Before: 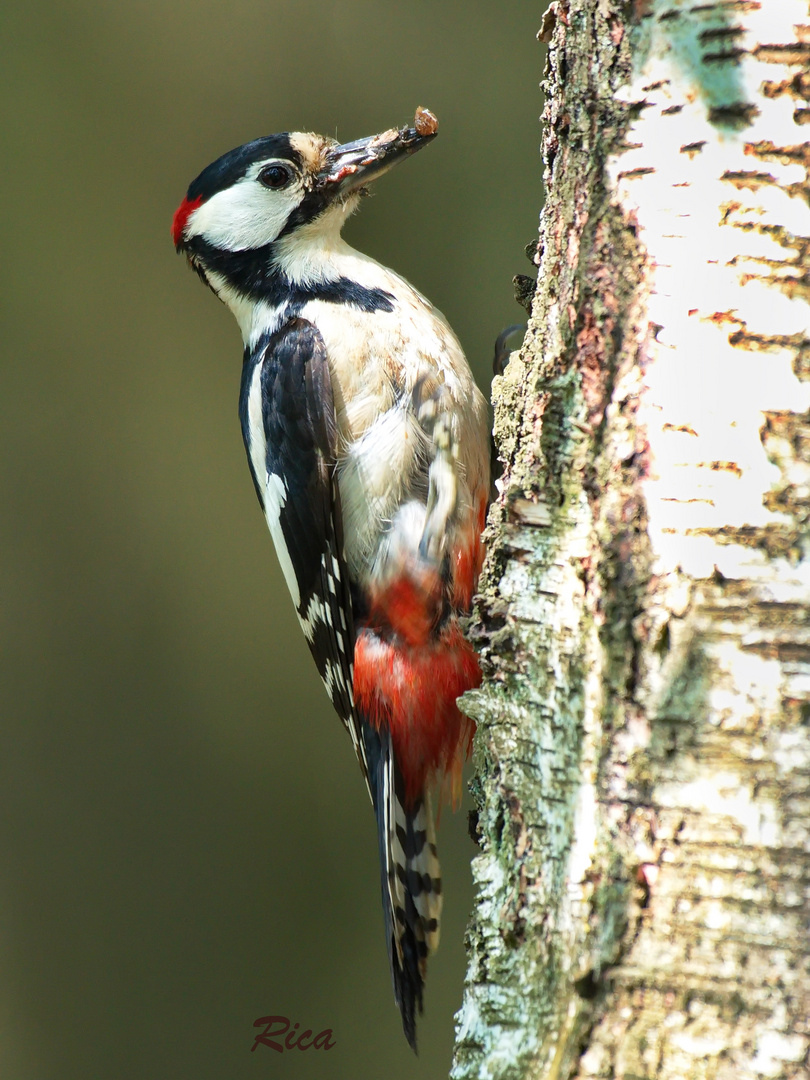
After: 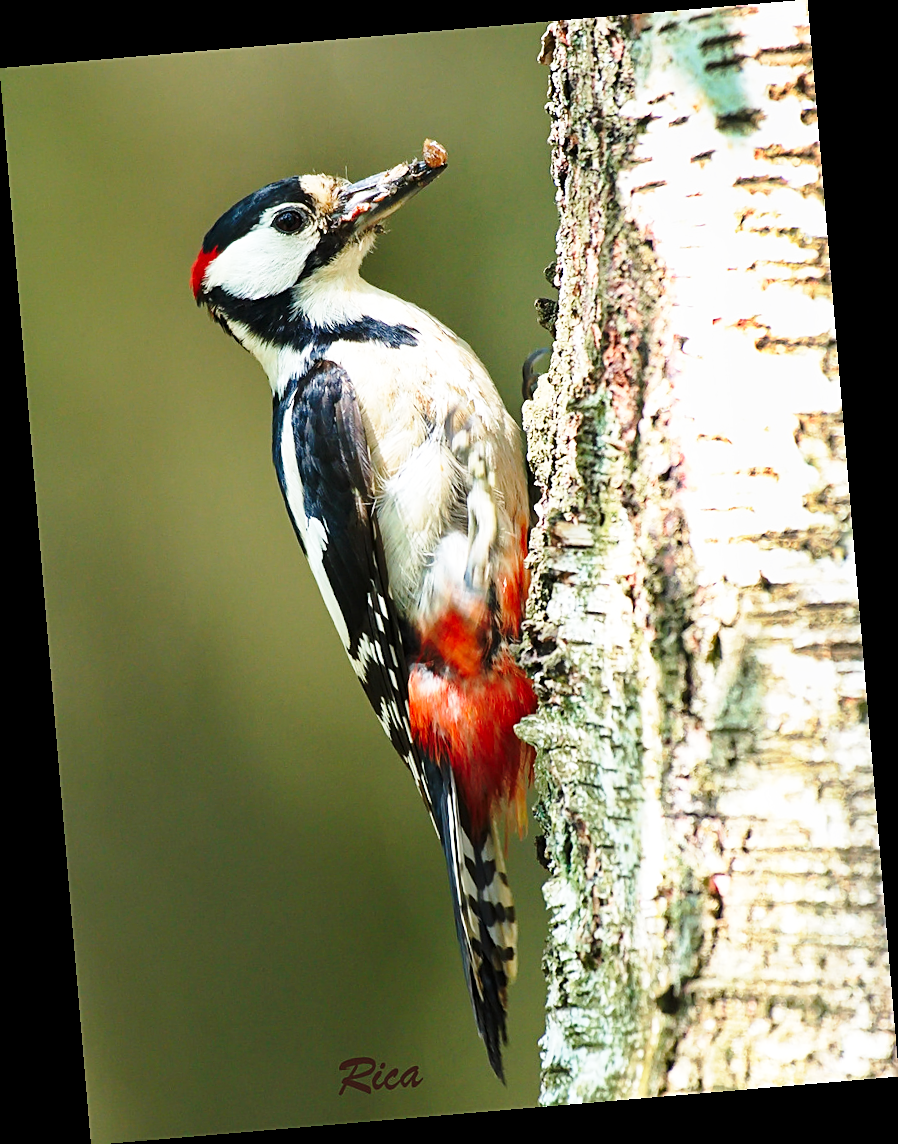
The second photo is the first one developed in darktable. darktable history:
rotate and perspective: rotation -4.86°, automatic cropping off
sharpen: on, module defaults
base curve: curves: ch0 [(0, 0) (0.028, 0.03) (0.121, 0.232) (0.46, 0.748) (0.859, 0.968) (1, 1)], preserve colors none
